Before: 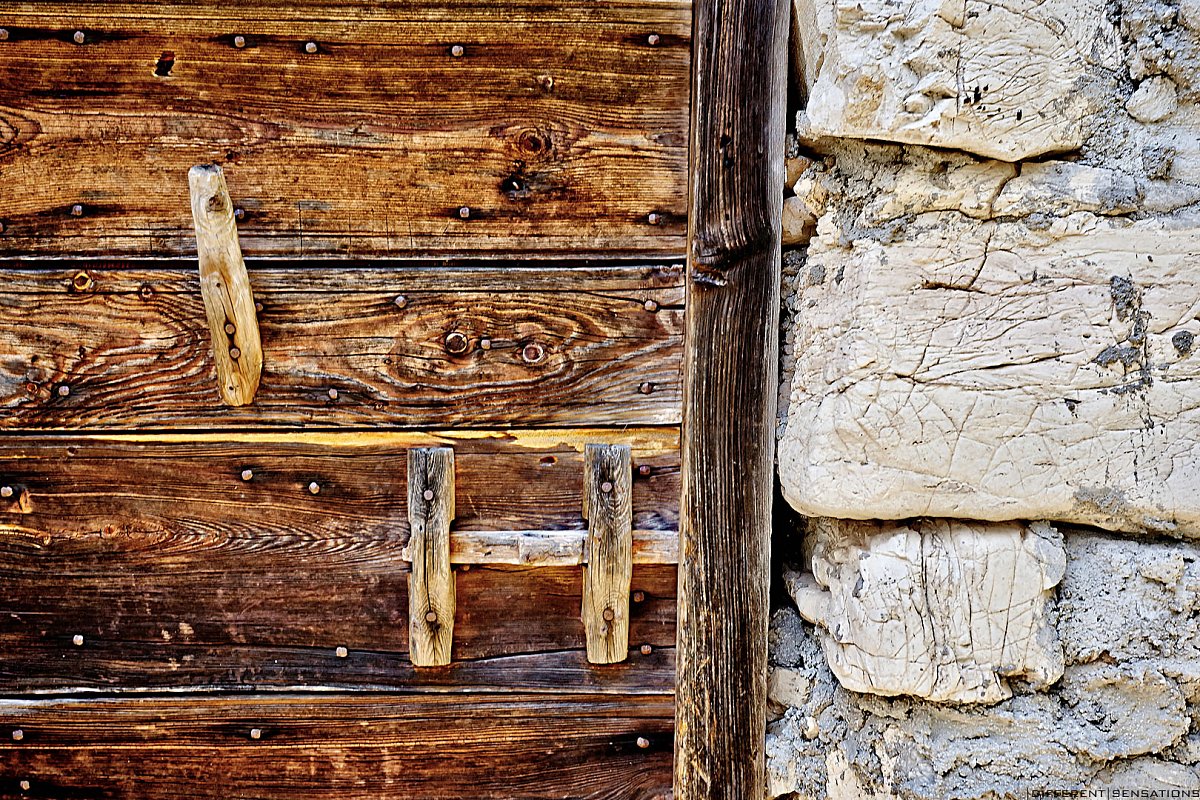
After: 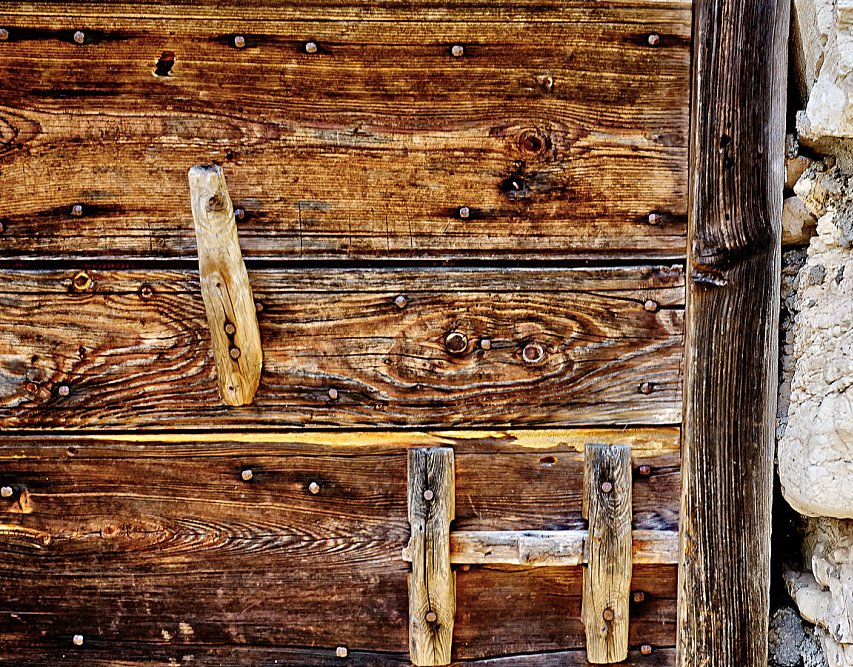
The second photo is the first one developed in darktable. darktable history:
crop: right 28.836%, bottom 16.544%
